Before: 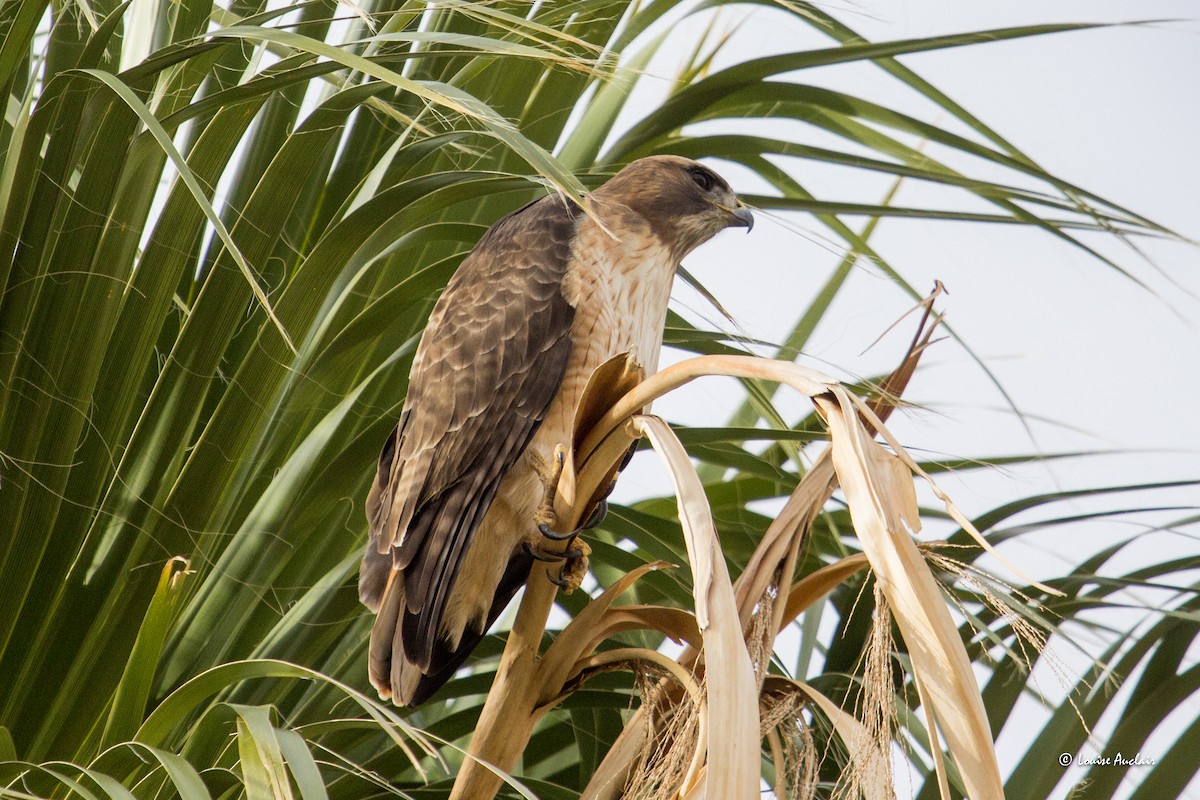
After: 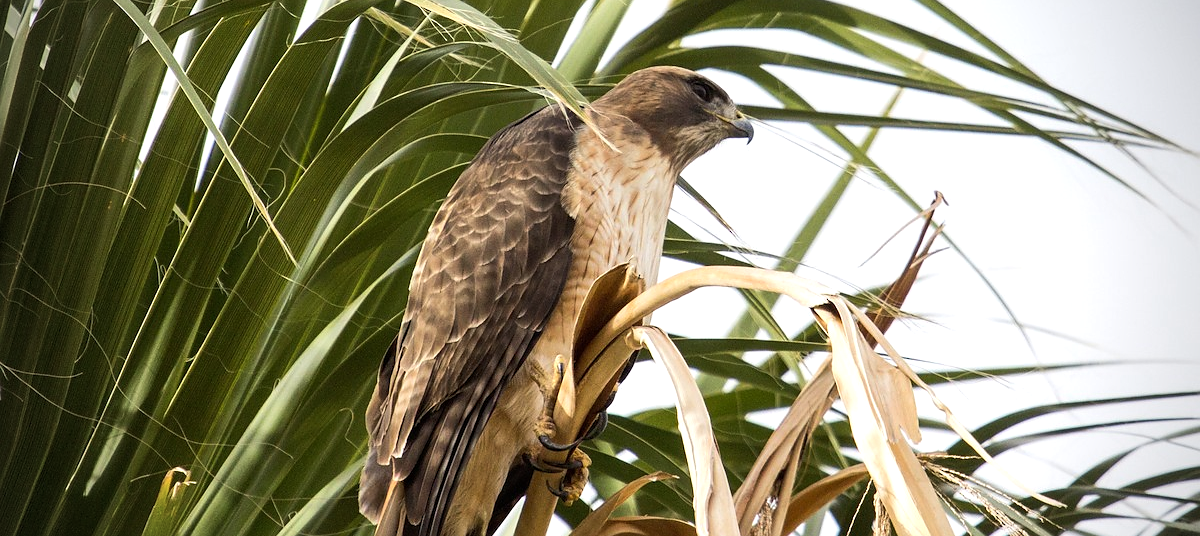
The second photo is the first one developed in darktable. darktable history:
vignetting: fall-off start 73.91%
sharpen: radius 1.046, threshold 1.076
tone equalizer: -8 EV -0.392 EV, -7 EV -0.376 EV, -6 EV -0.305 EV, -5 EV -0.255 EV, -3 EV 0.213 EV, -2 EV 0.363 EV, -1 EV 0.379 EV, +0 EV 0.441 EV, edges refinement/feathering 500, mask exposure compensation -1.57 EV, preserve details no
crop: top 11.172%, bottom 21.827%
